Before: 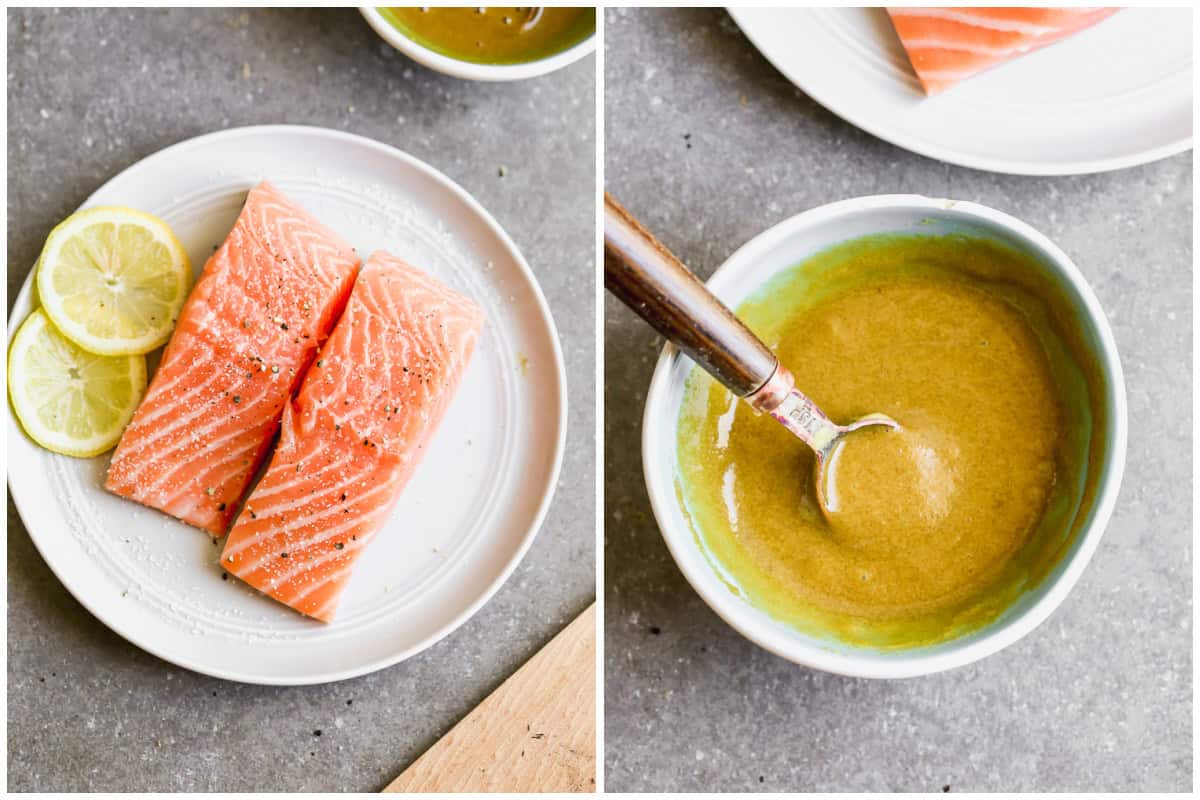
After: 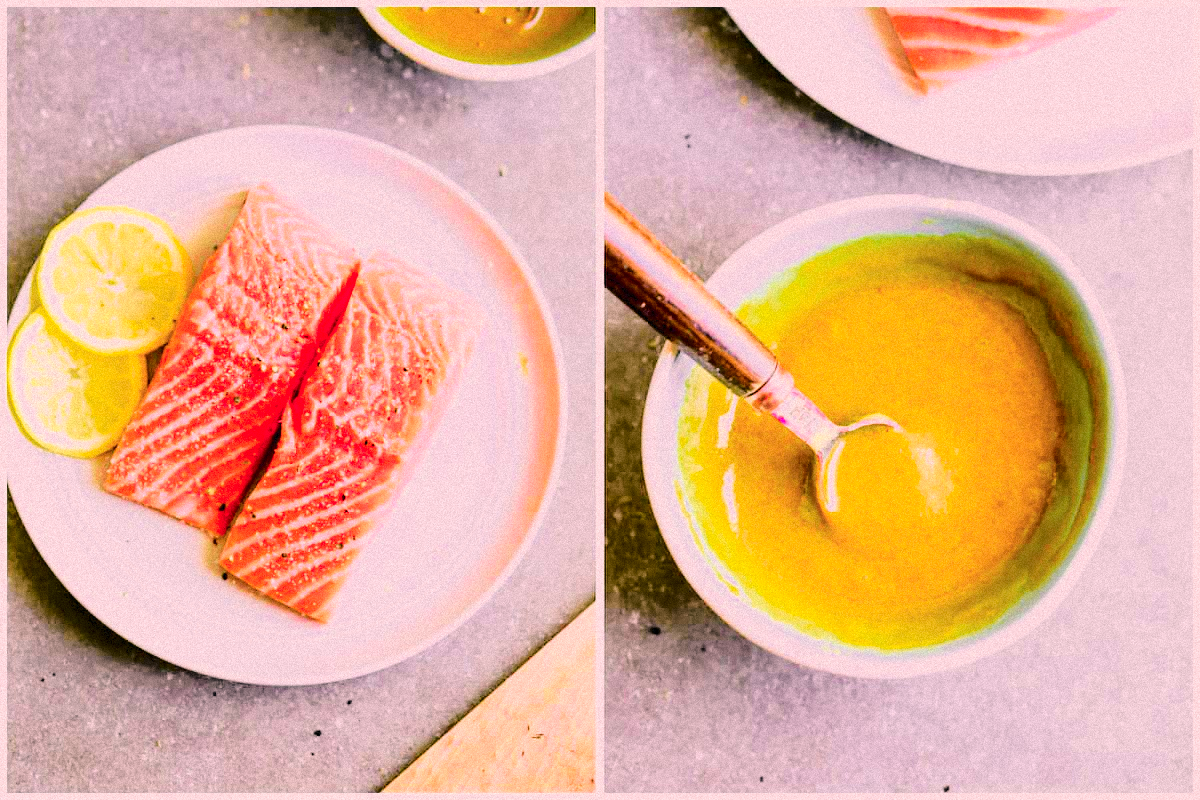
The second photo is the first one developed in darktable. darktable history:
grain: mid-tones bias 0%
tone curve: curves: ch0 [(0, 0) (0.081, 0.044) (0.192, 0.125) (0.283, 0.238) (0.416, 0.449) (0.495, 0.524) (0.686, 0.743) (0.826, 0.865) (0.978, 0.988)]; ch1 [(0, 0) (0.161, 0.092) (0.35, 0.33) (0.392, 0.392) (0.427, 0.426) (0.479, 0.472) (0.505, 0.497) (0.521, 0.514) (0.547, 0.568) (0.579, 0.597) (0.625, 0.627) (0.678, 0.733) (1, 1)]; ch2 [(0, 0) (0.346, 0.362) (0.404, 0.427) (0.502, 0.495) (0.531, 0.523) (0.549, 0.554) (0.582, 0.596) (0.629, 0.642) (0.717, 0.678) (1, 1)], color space Lab, independent channels, preserve colors none
exposure: black level correction 0, exposure 0.7 EV, compensate exposure bias true, compensate highlight preservation false
color balance rgb: perceptual saturation grading › global saturation 25%, perceptual brilliance grading › mid-tones 10%, perceptual brilliance grading › shadows 15%, global vibrance 20%
color balance: contrast 10%
color correction: highlights a* 21.16, highlights b* 19.61
white balance: red 0.926, green 1.003, blue 1.133
filmic rgb: black relative exposure -7.15 EV, white relative exposure 5.36 EV, hardness 3.02, color science v6 (2022)
